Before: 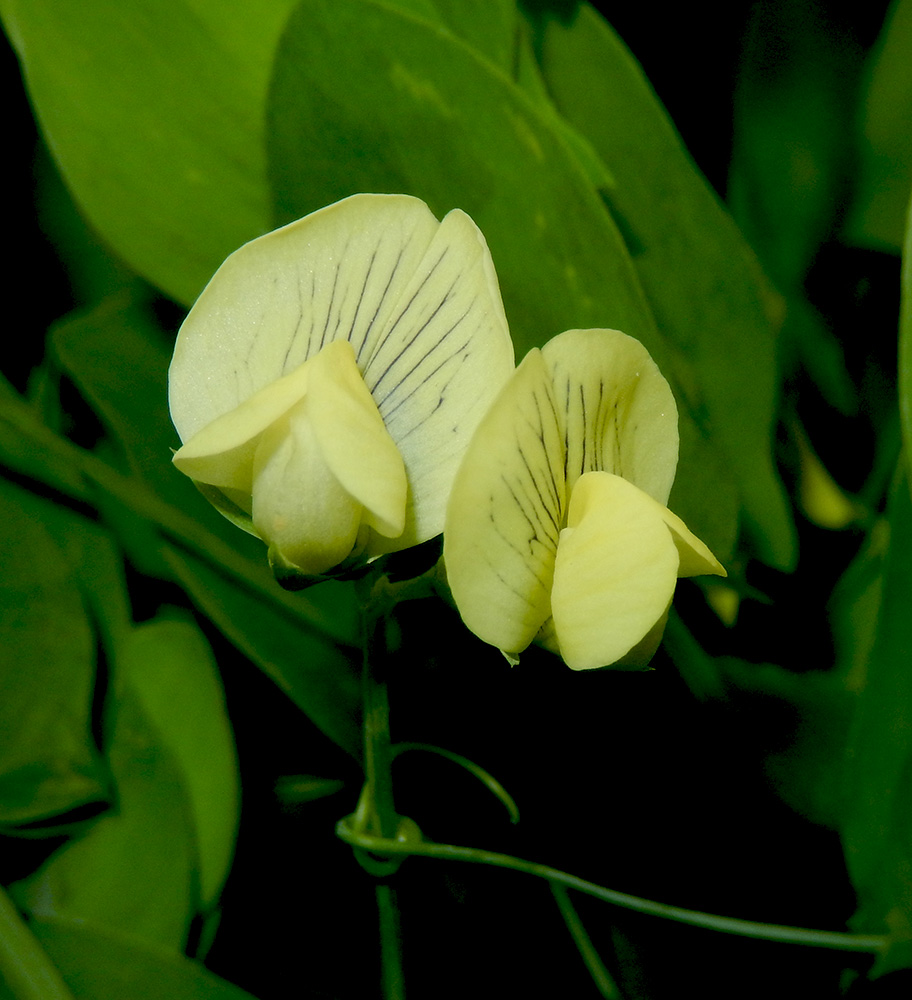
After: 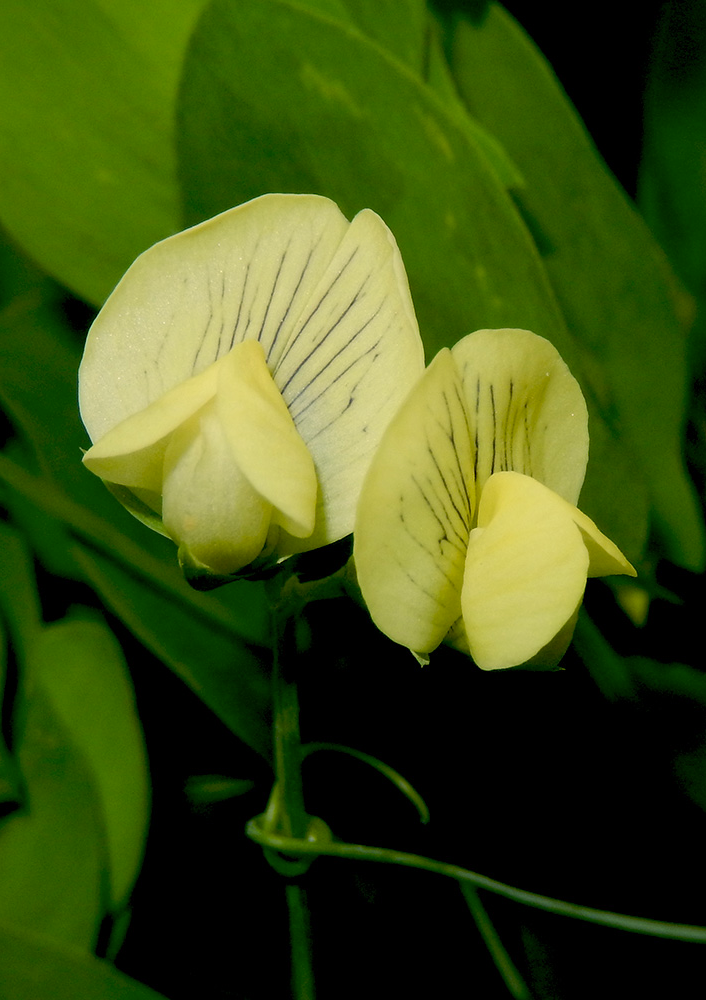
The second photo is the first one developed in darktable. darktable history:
color correction: highlights a* 5.81, highlights b* 4.84
crop: left 9.88%, right 12.664%
